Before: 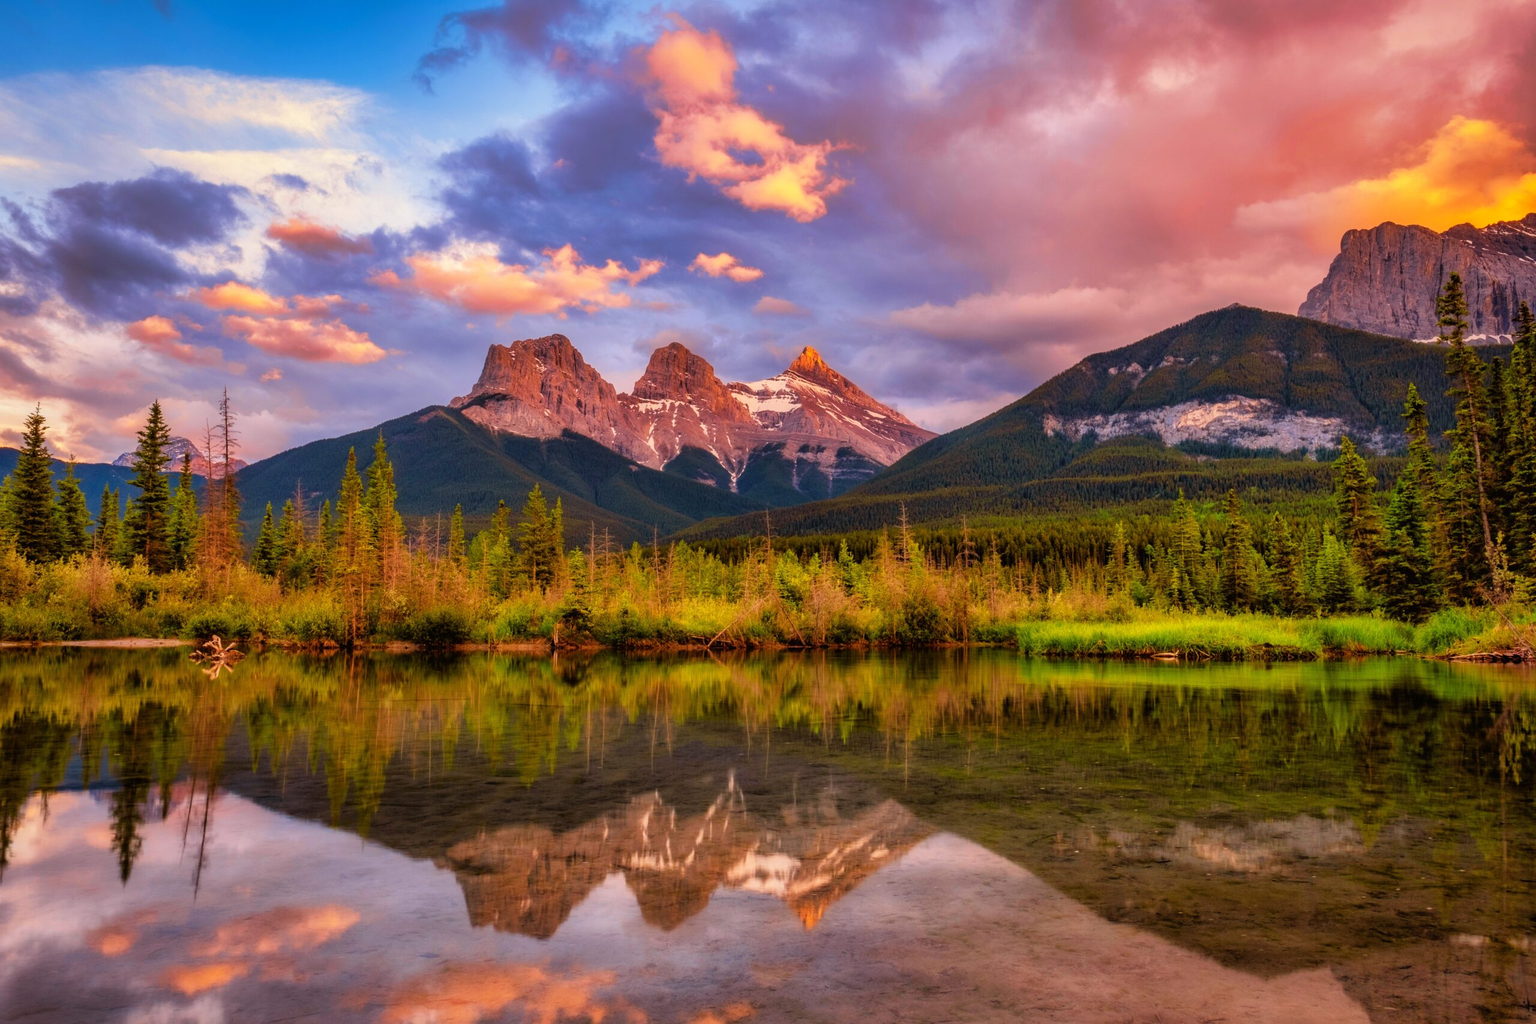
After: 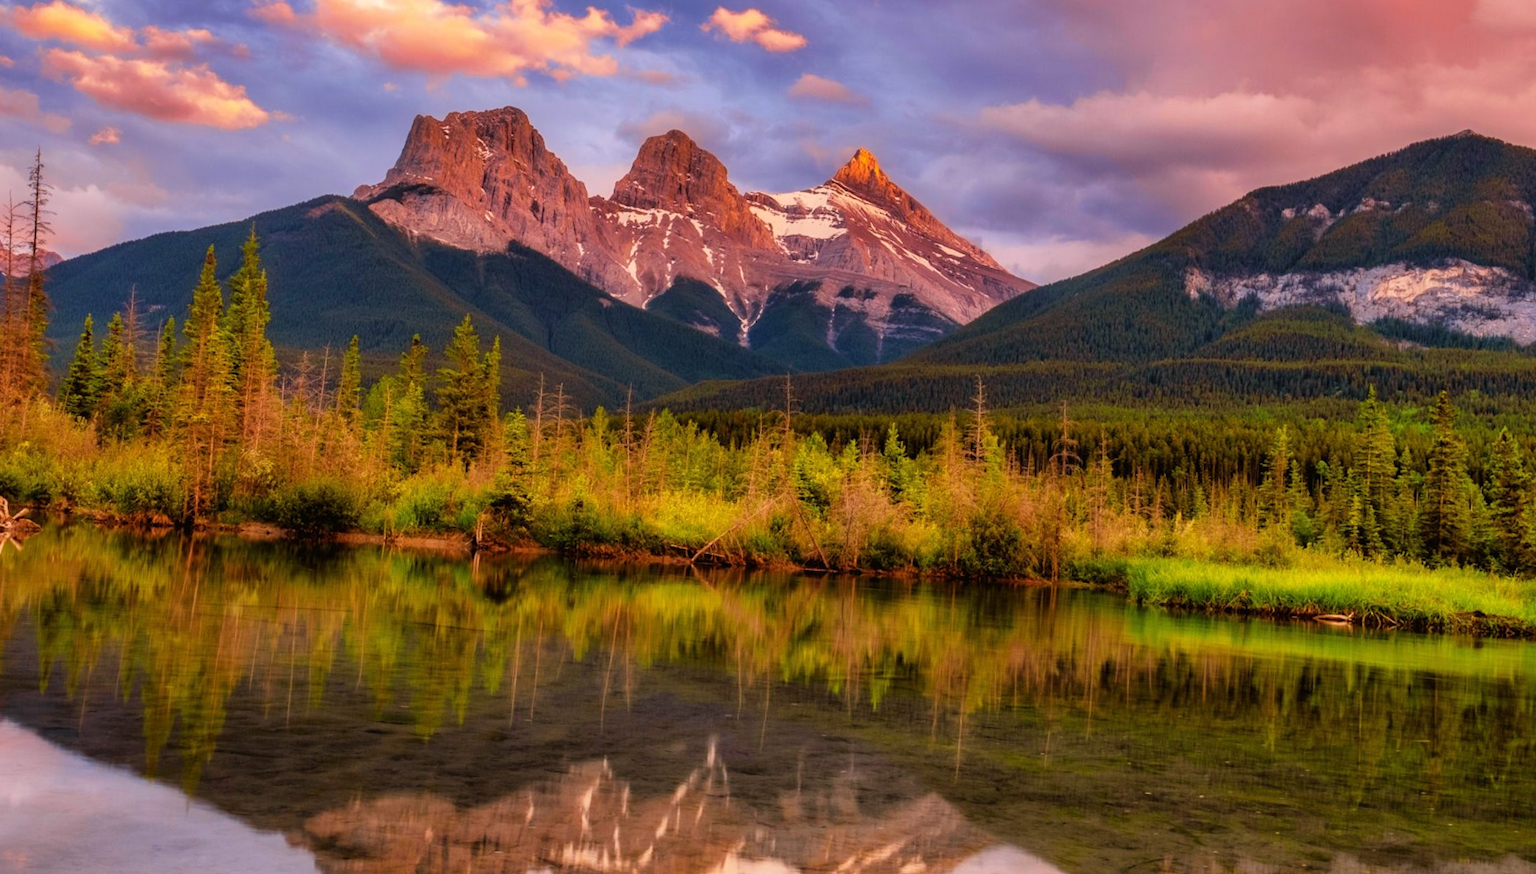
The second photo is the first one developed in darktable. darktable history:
crop and rotate: angle -4.01°, left 9.794%, top 21.23%, right 11.935%, bottom 11.998%
